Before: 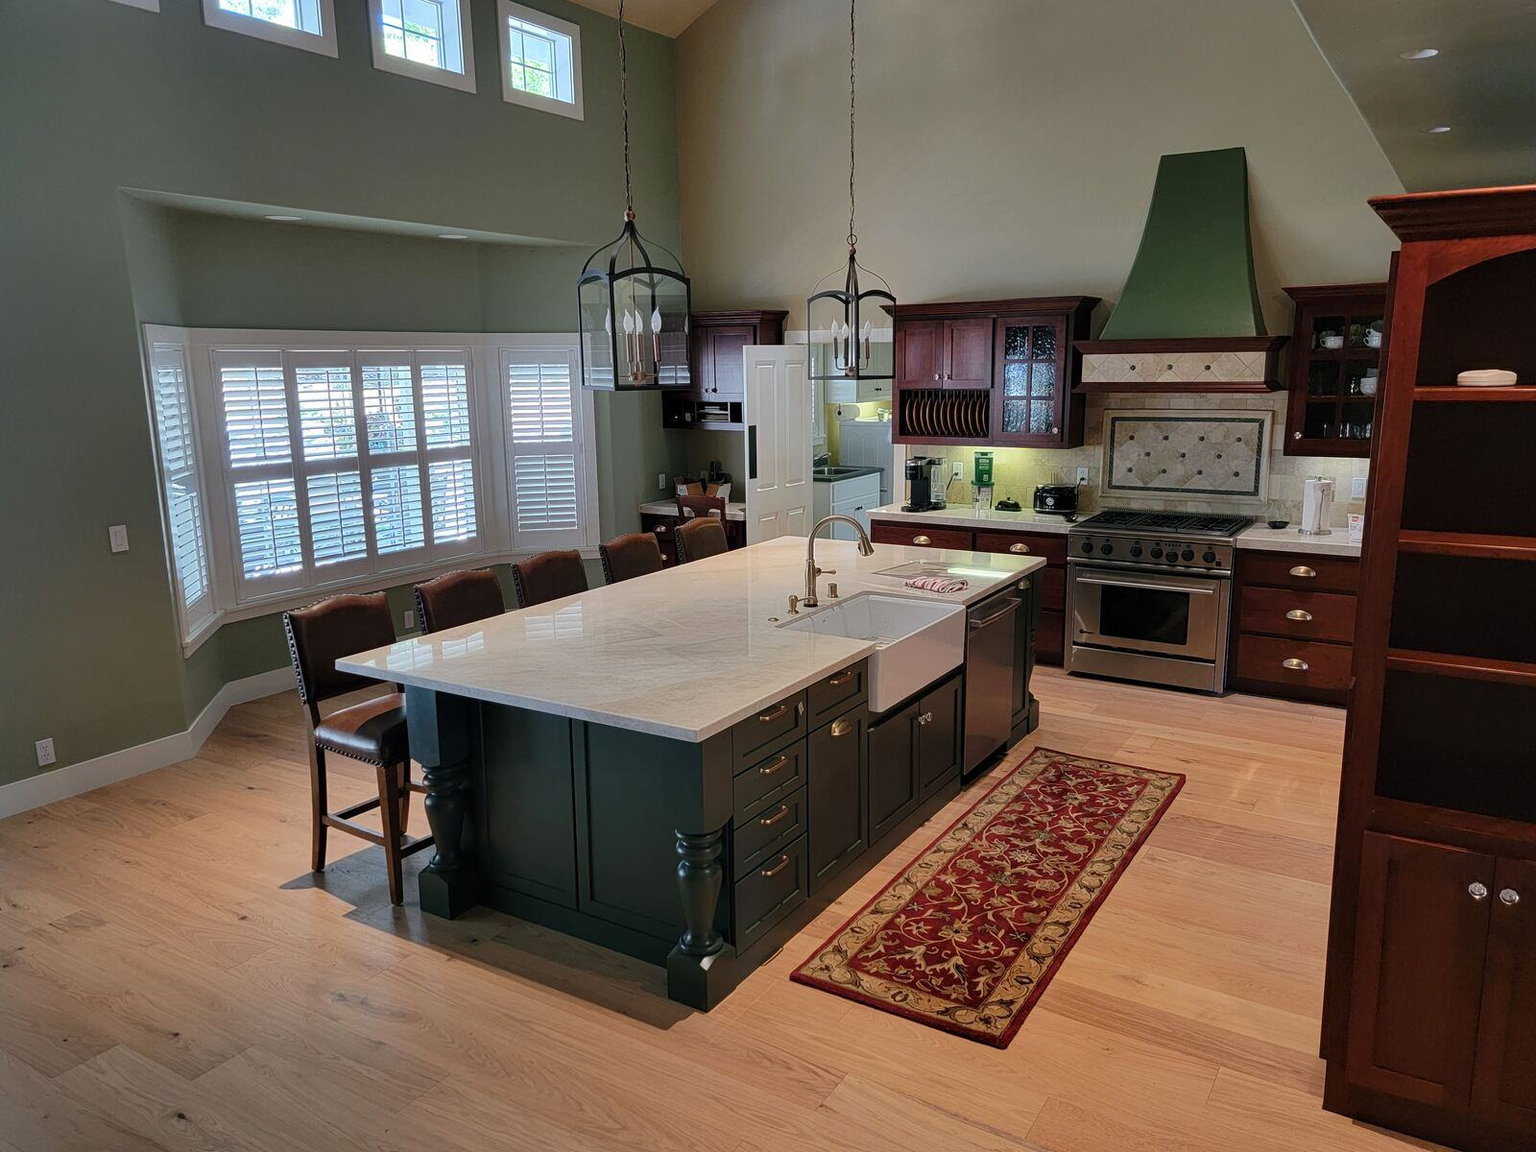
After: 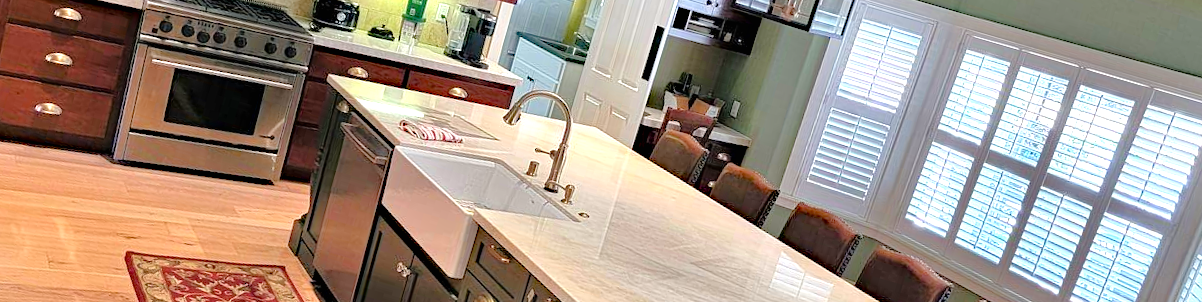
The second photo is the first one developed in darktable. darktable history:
exposure: black level correction 0, exposure 0.9 EV, compensate highlight preservation false
crop and rotate: angle 16.12°, top 30.835%, bottom 35.653%
haze removal: strength 0.29, distance 0.25, compatibility mode true, adaptive false
tone equalizer: -7 EV 0.15 EV, -6 EV 0.6 EV, -5 EV 1.15 EV, -4 EV 1.33 EV, -3 EV 1.15 EV, -2 EV 0.6 EV, -1 EV 0.15 EV, mask exposure compensation -0.5 EV
